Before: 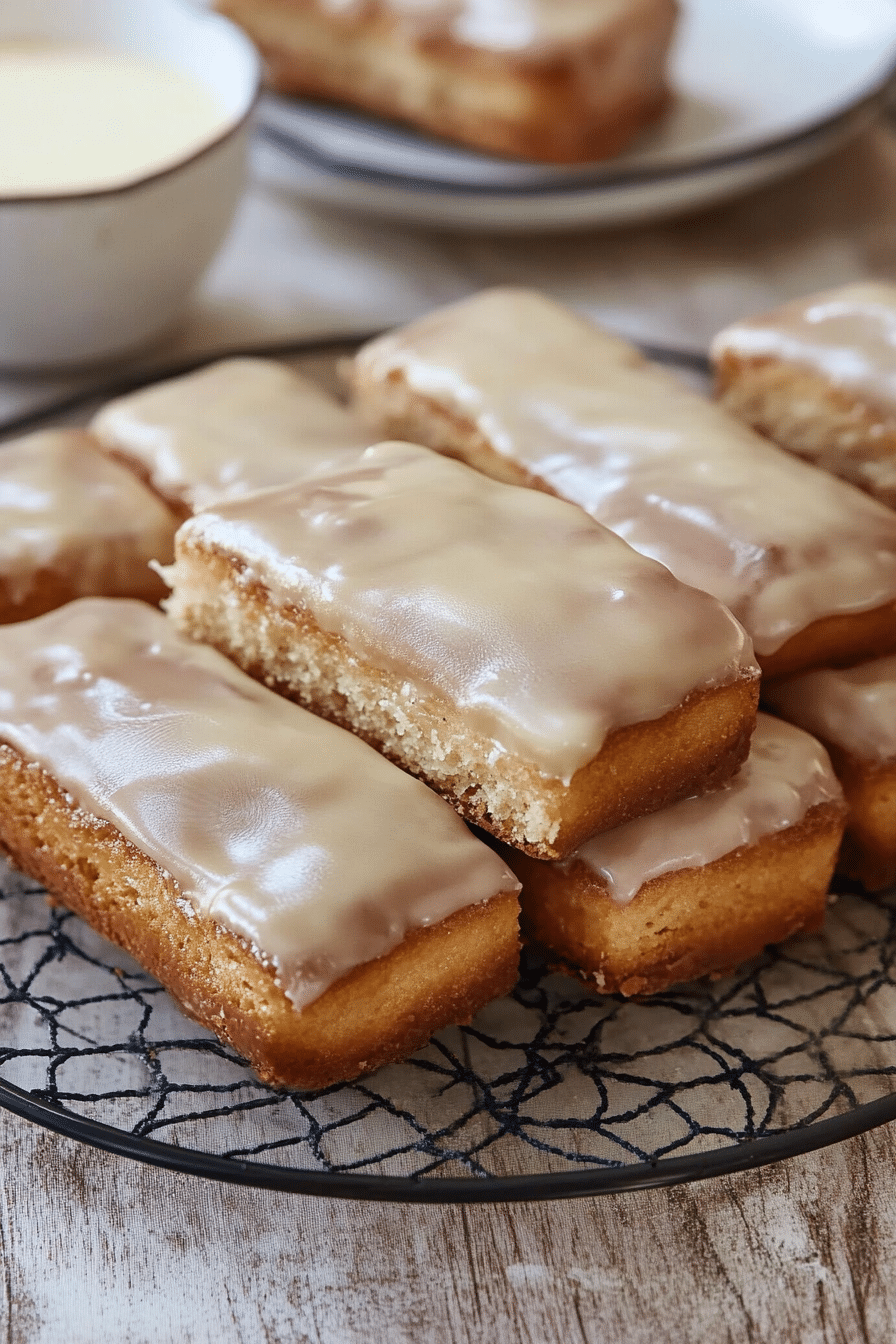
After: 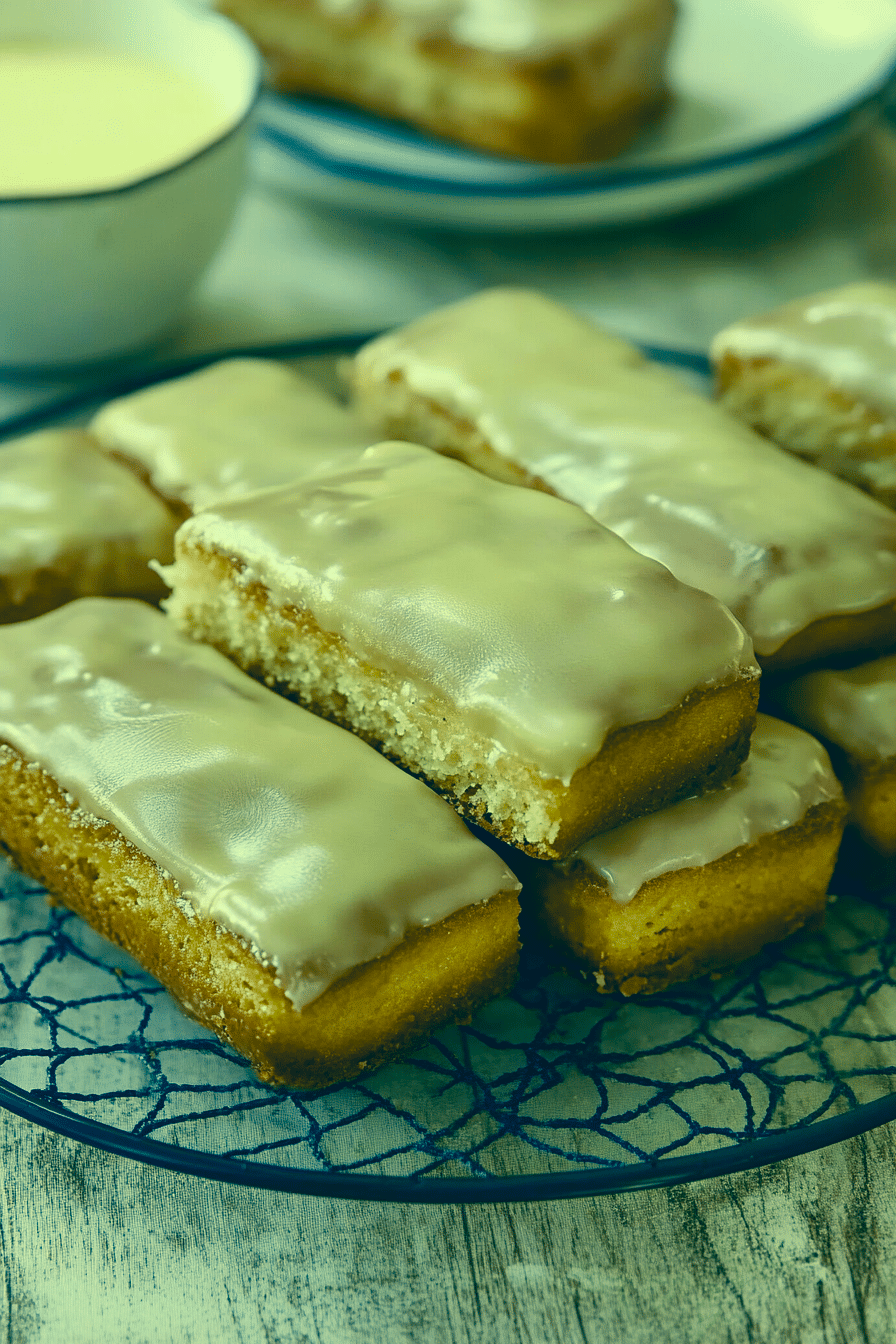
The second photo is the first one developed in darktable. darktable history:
color correction: highlights a* -15.44, highlights b* 39.56, shadows a* -39.28, shadows b* -26.98
color balance rgb: perceptual saturation grading › global saturation 20%, perceptual saturation grading › highlights -25.115%, perceptual saturation grading › shadows 49.603%
